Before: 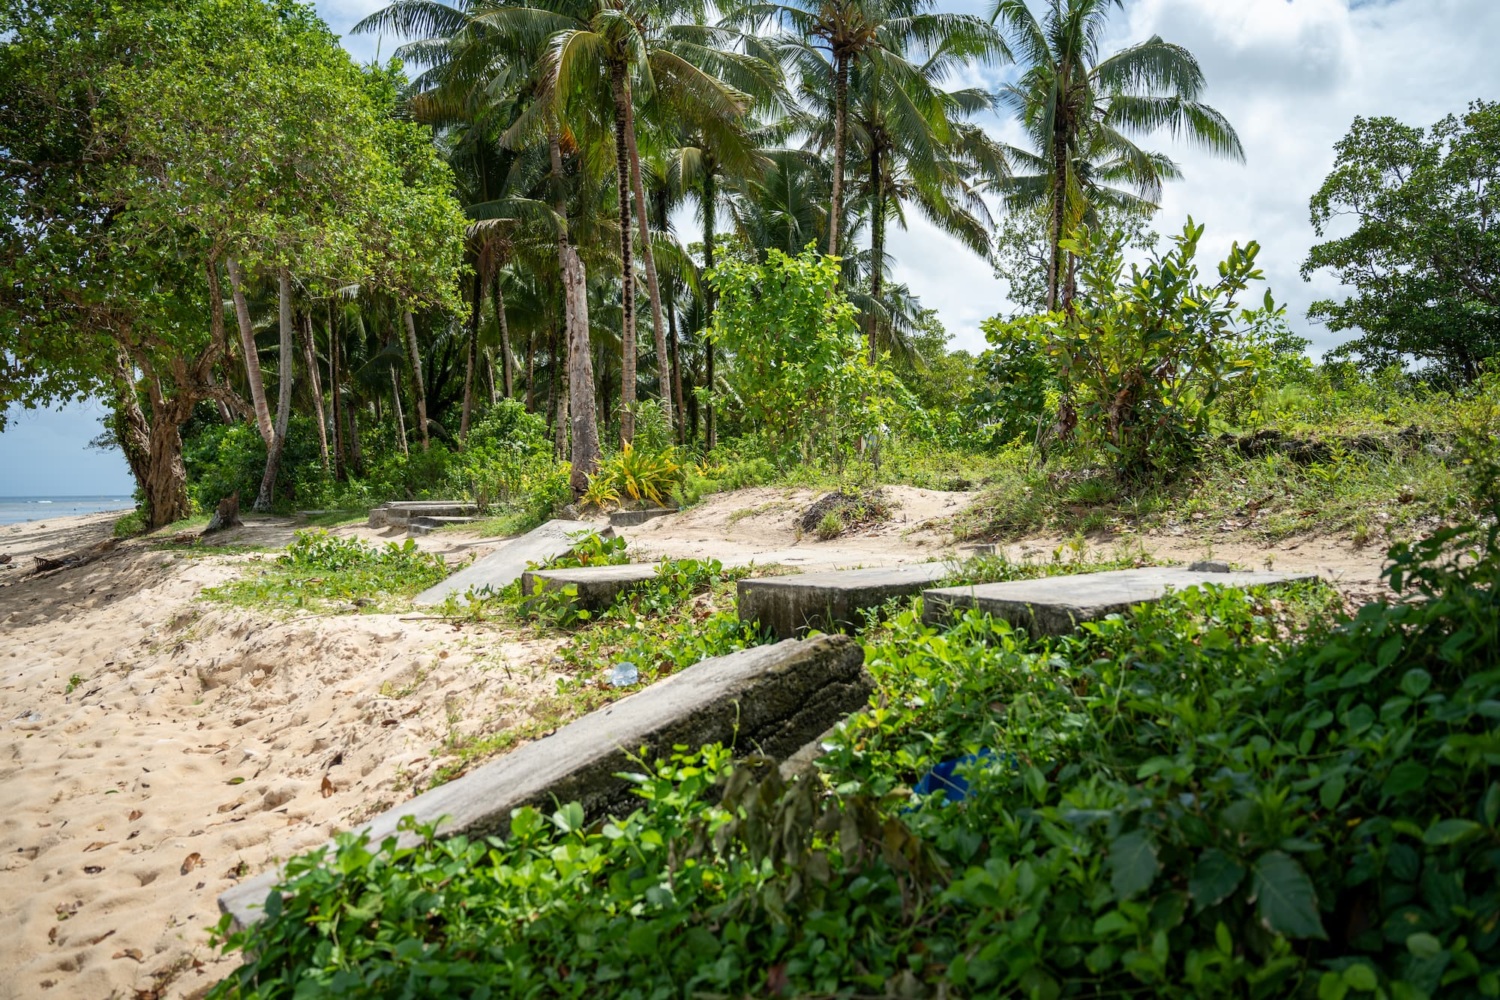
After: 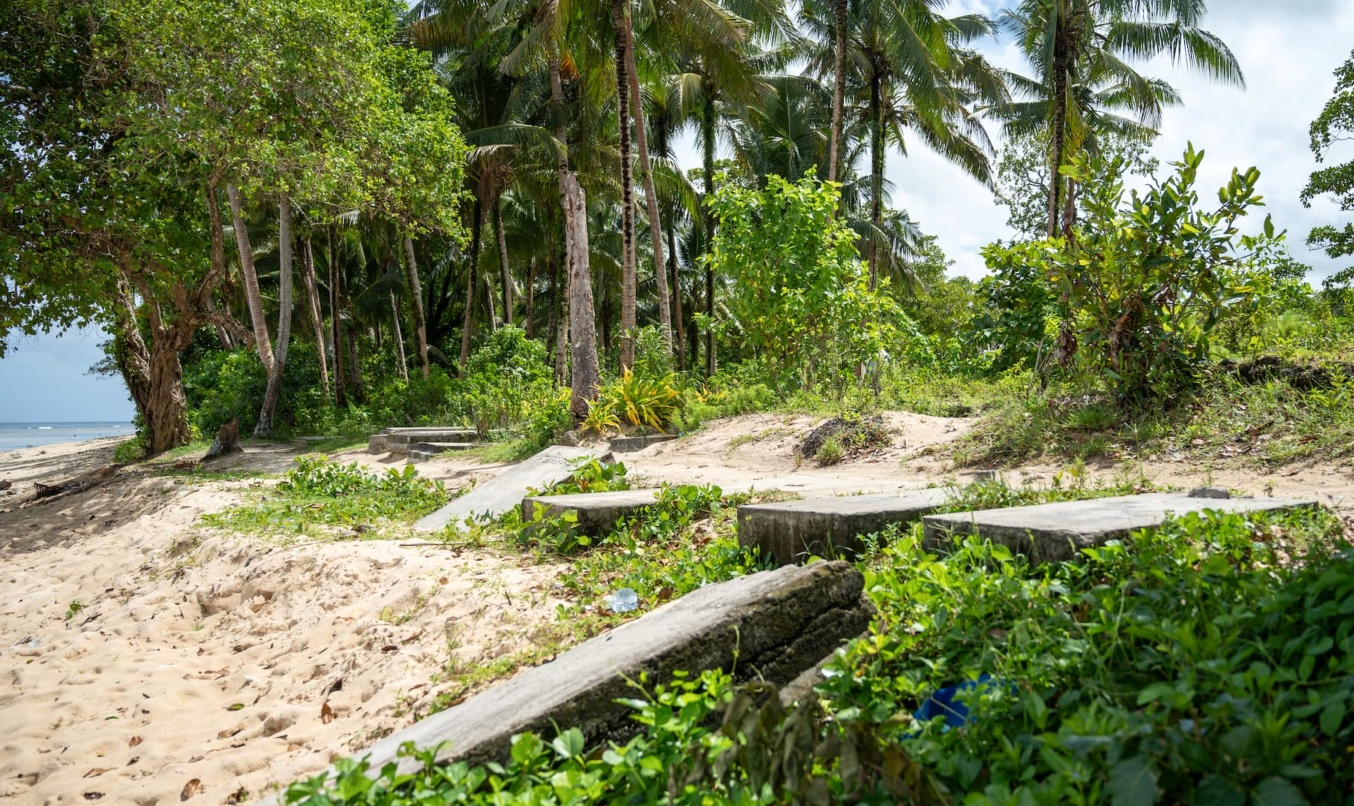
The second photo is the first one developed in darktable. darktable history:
tone equalizer: edges refinement/feathering 500, mask exposure compensation -1.57 EV, preserve details no
crop: top 7.432%, right 9.722%, bottom 11.933%
shadows and highlights: shadows -1.23, highlights 41.45
